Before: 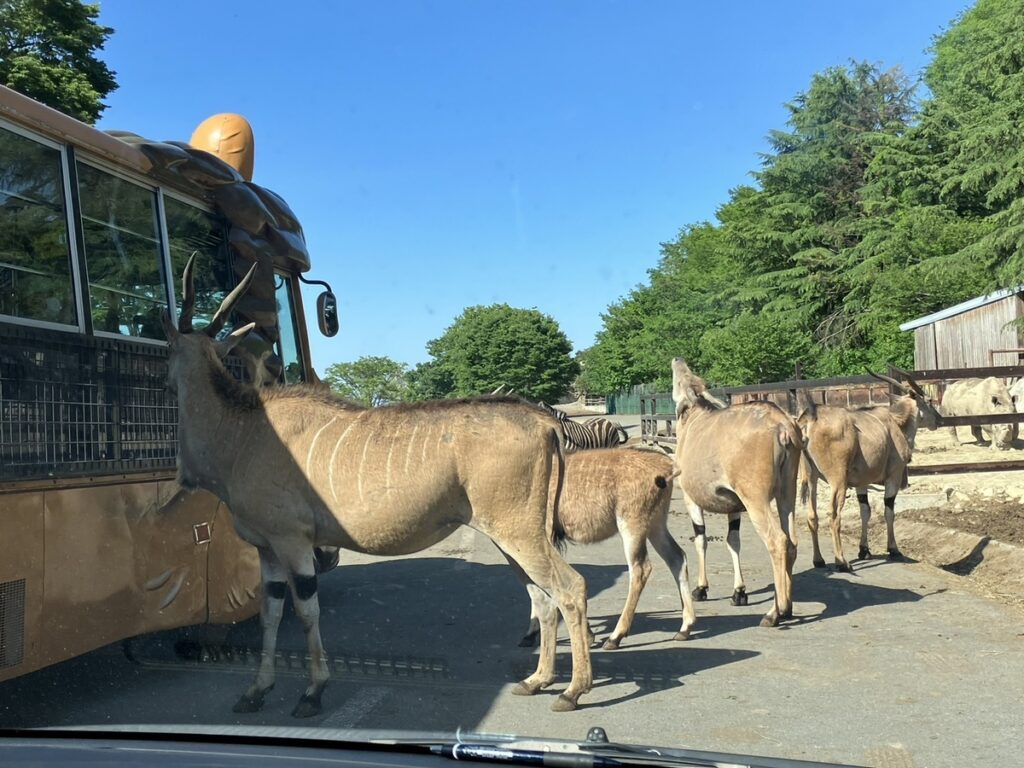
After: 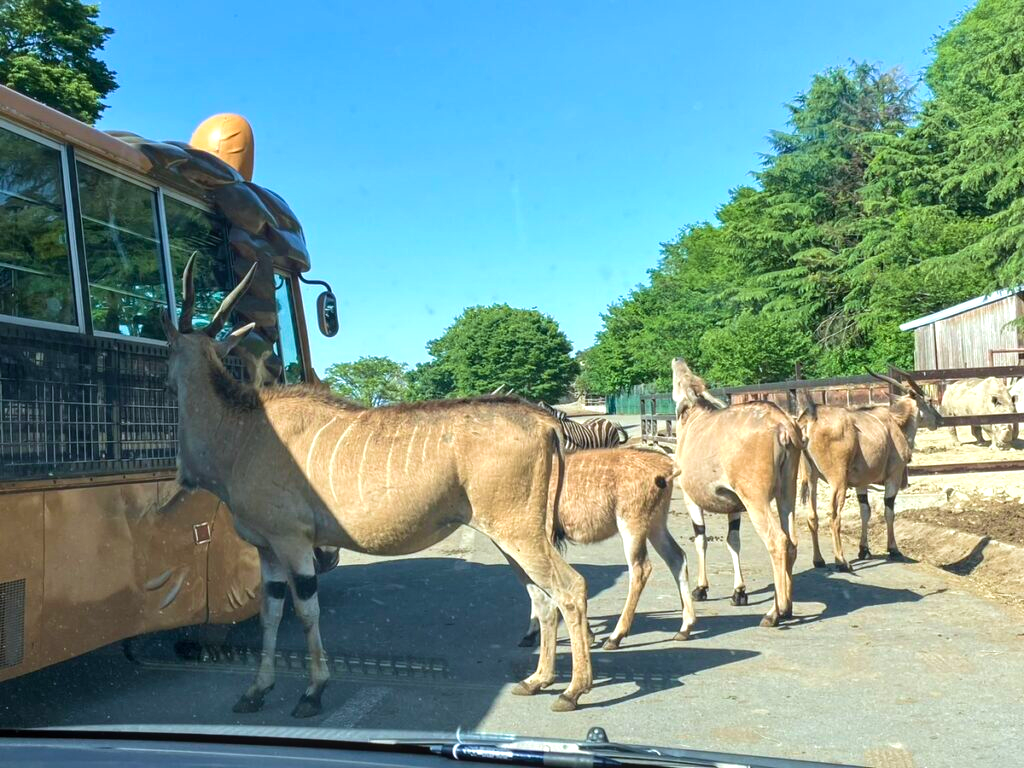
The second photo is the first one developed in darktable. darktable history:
local contrast: detail 110%
white balance: red 0.98, blue 1.034
exposure: exposure 0.485 EV, compensate highlight preservation false
velvia: on, module defaults
